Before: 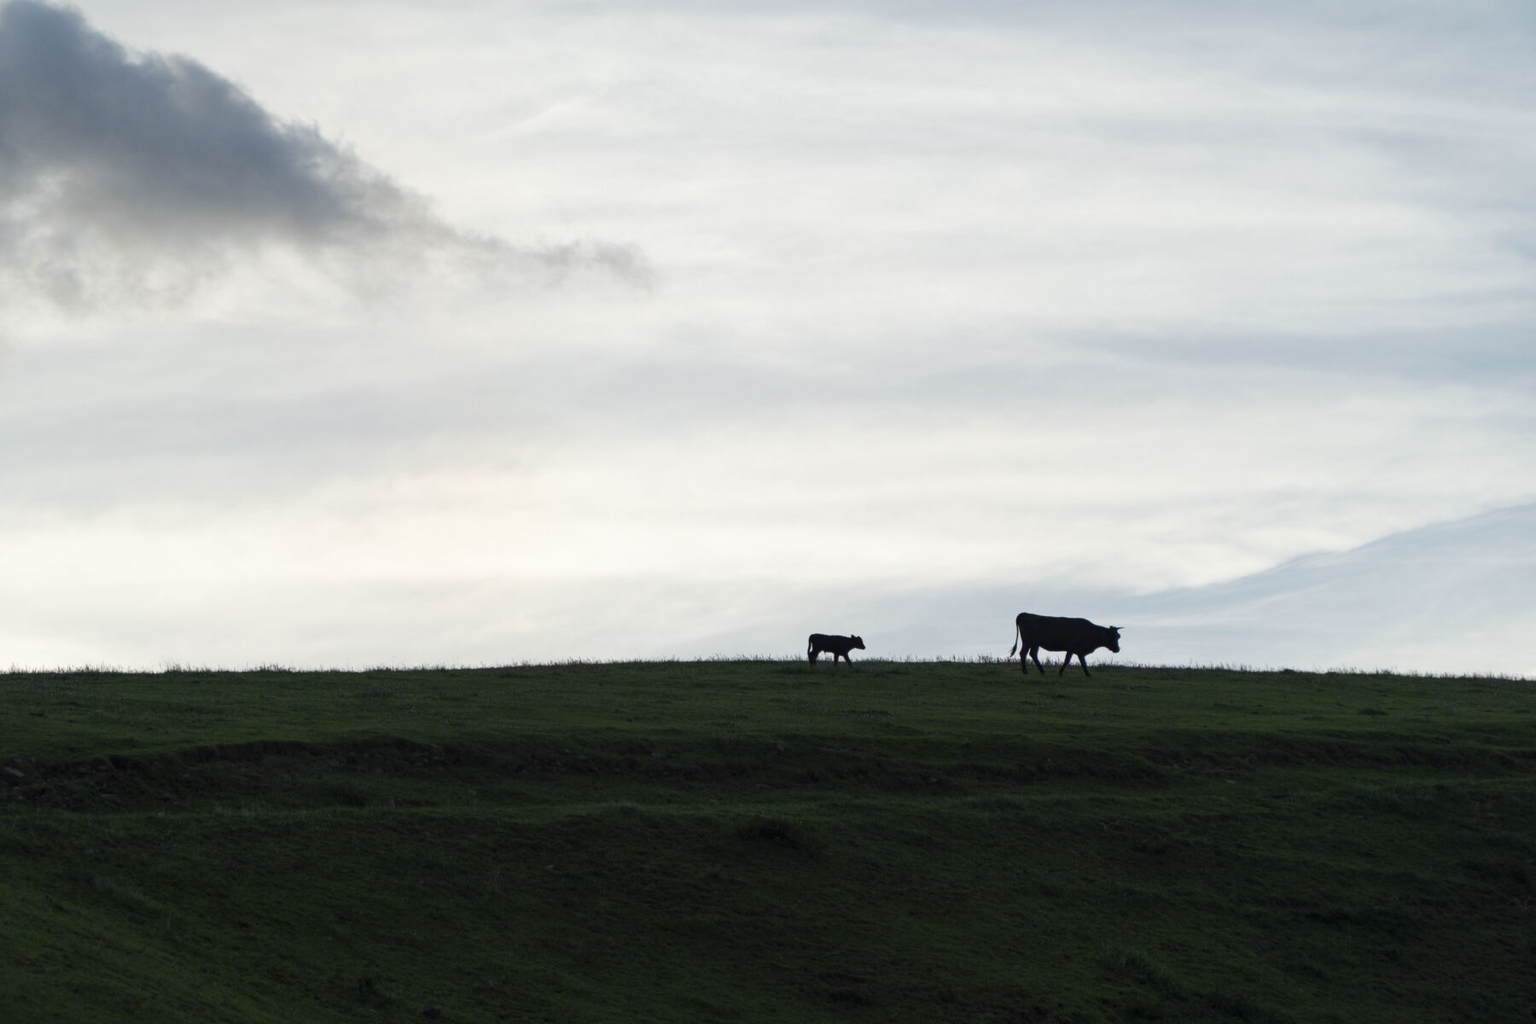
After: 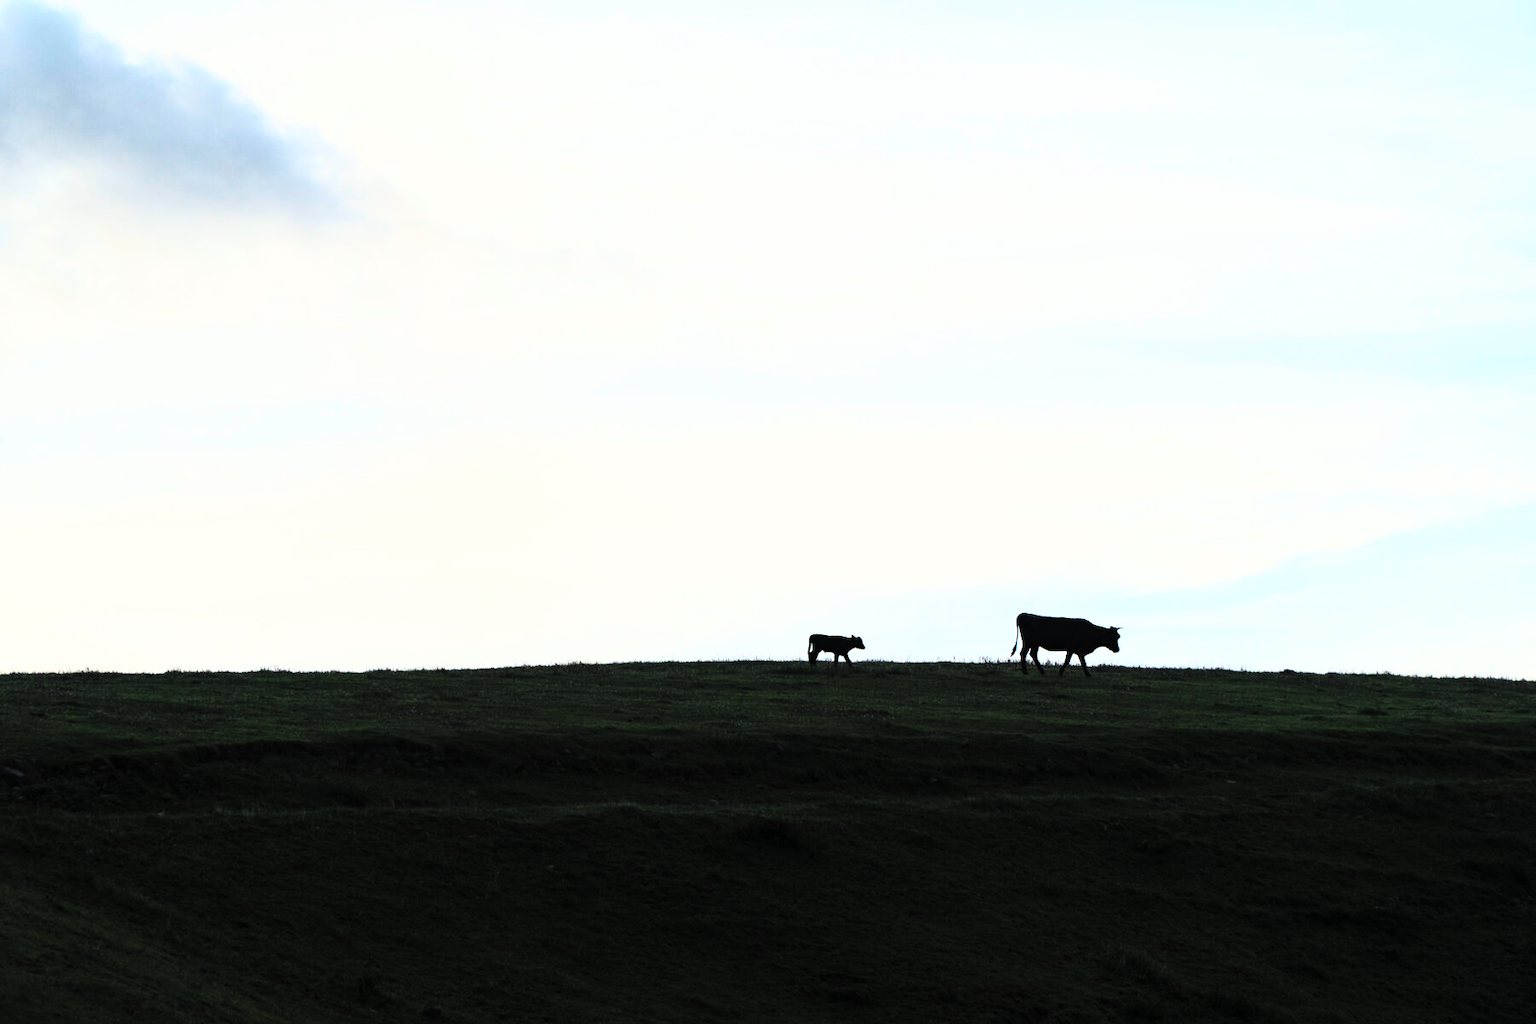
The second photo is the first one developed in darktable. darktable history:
rgb curve: curves: ch0 [(0, 0) (0.21, 0.15) (0.24, 0.21) (0.5, 0.75) (0.75, 0.96) (0.89, 0.99) (1, 1)]; ch1 [(0, 0.02) (0.21, 0.13) (0.25, 0.2) (0.5, 0.67) (0.75, 0.9) (0.89, 0.97) (1, 1)]; ch2 [(0, 0.02) (0.21, 0.13) (0.25, 0.2) (0.5, 0.67) (0.75, 0.9) (0.89, 0.97) (1, 1)], compensate middle gray true
contrast brightness saturation: contrast 0.14, brightness 0.21
